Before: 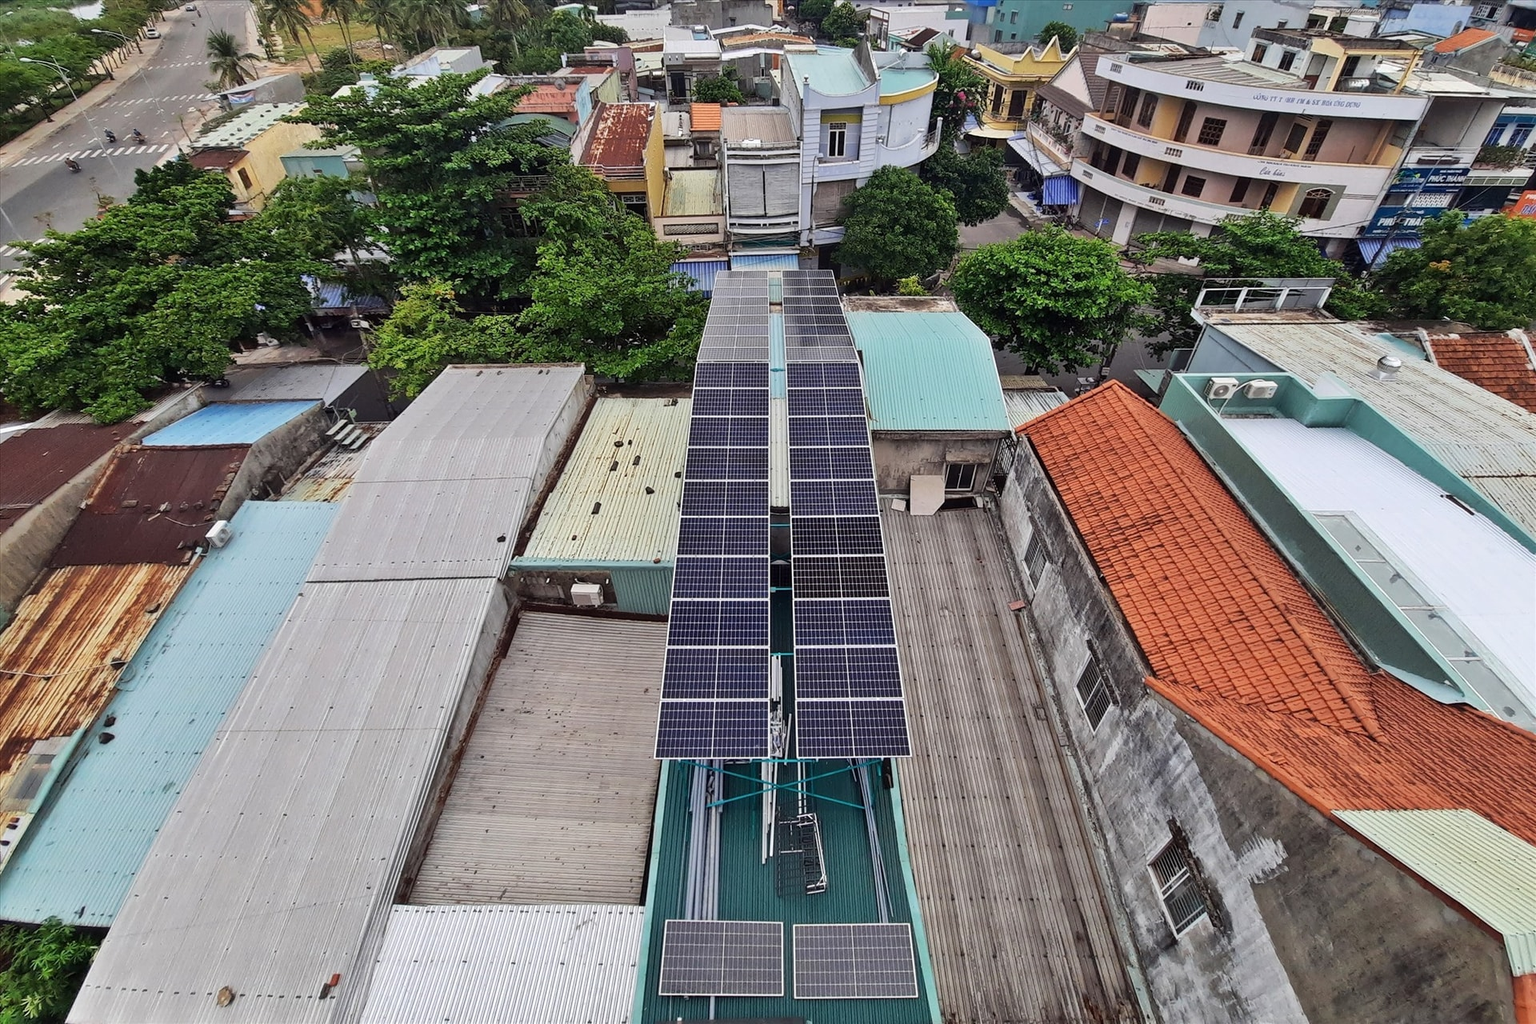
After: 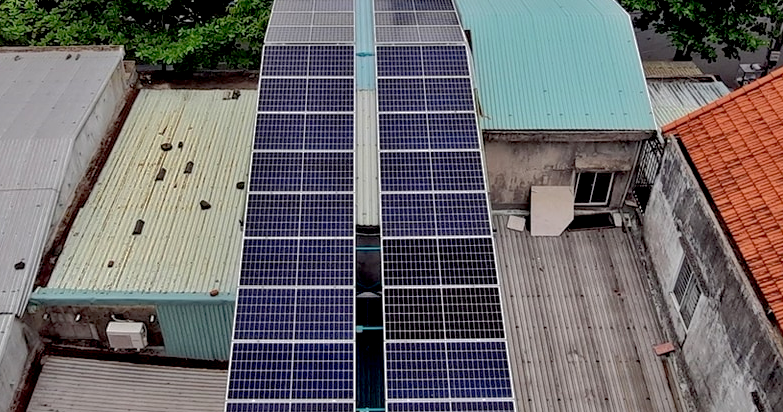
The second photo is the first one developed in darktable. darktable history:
exposure: black level correction 0.014, compensate exposure bias true, compensate highlight preservation false
shadows and highlights: shadows 40.18, highlights -60.03
crop: left 31.659%, top 31.911%, right 27.557%, bottom 35.872%
